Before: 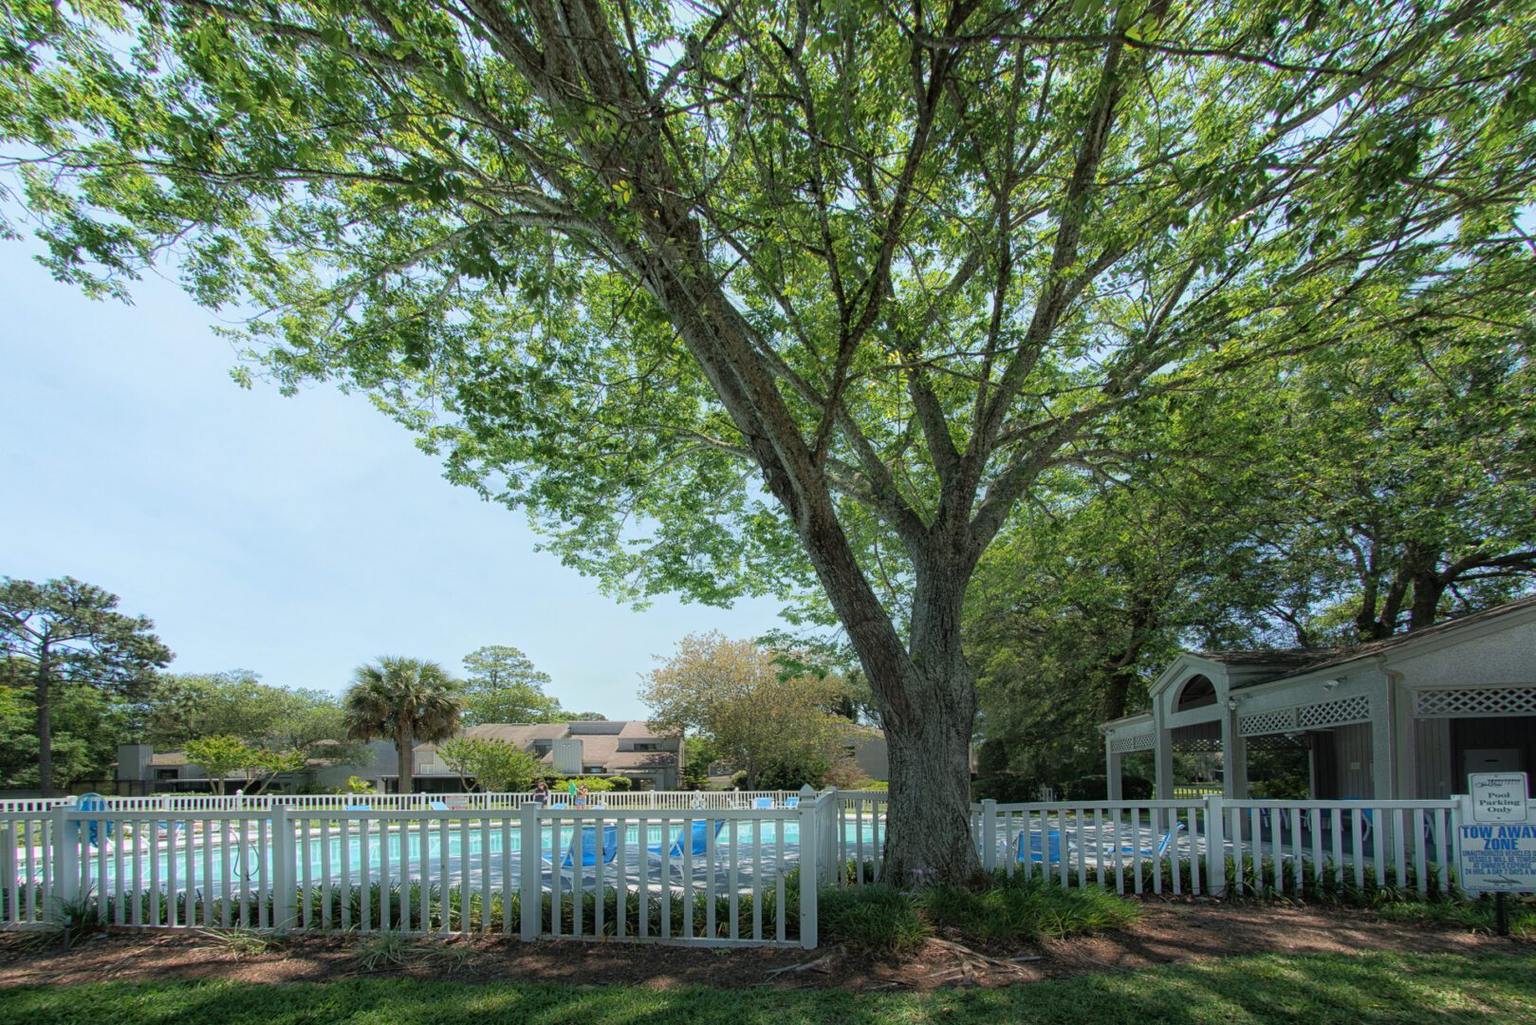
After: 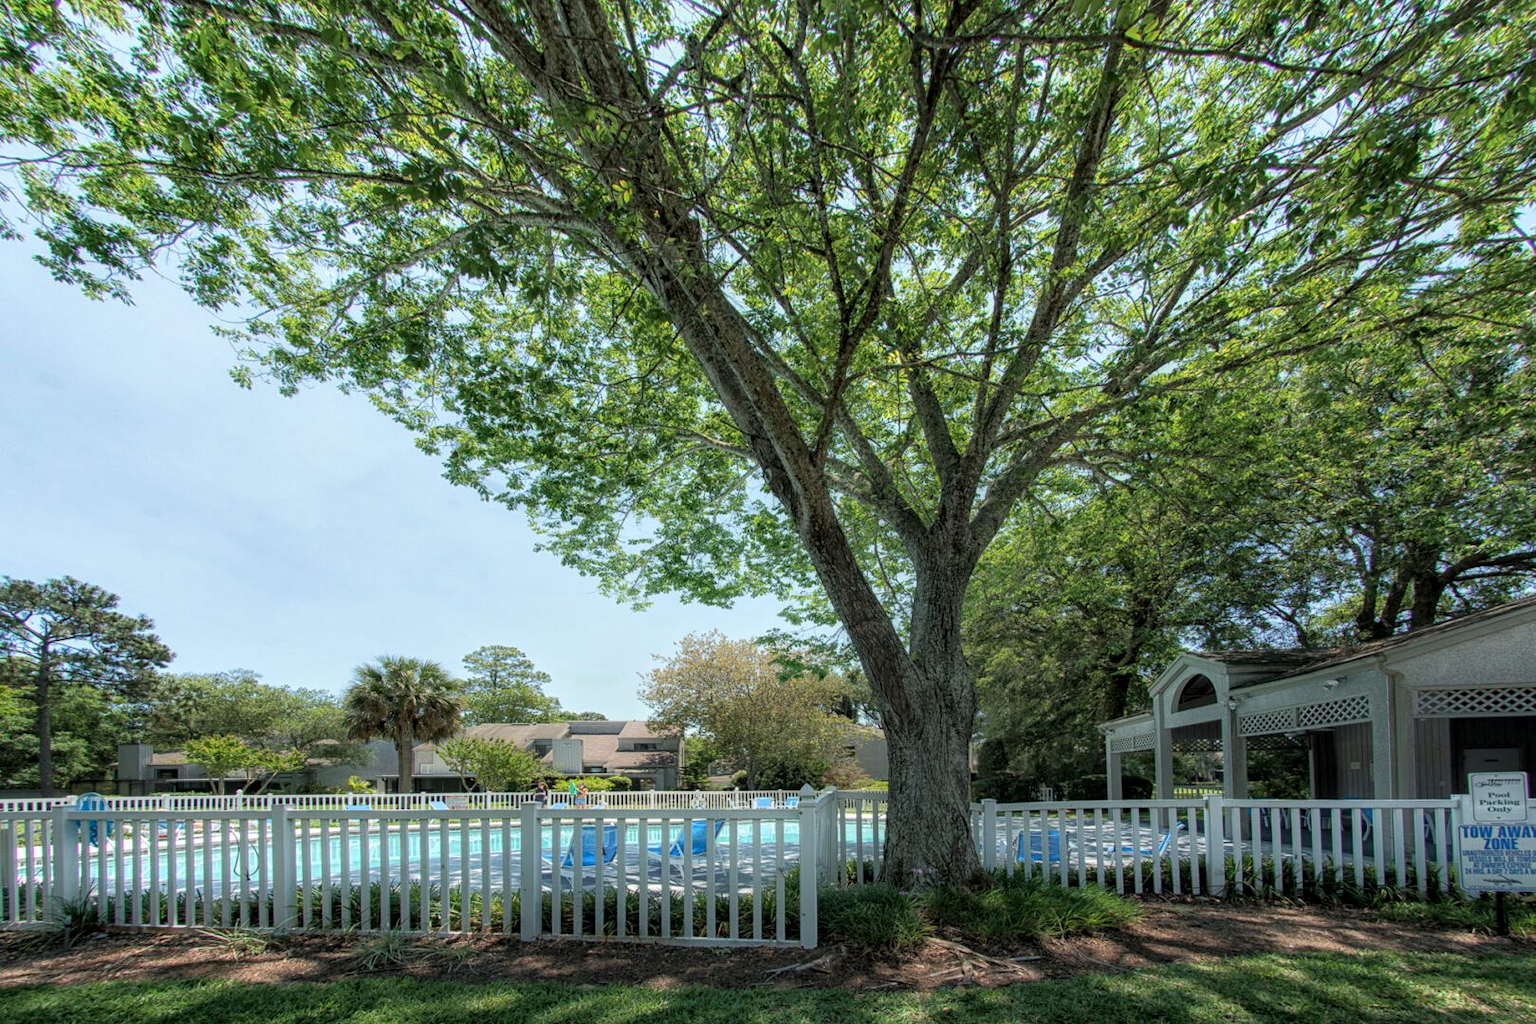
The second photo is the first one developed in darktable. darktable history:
shadows and highlights: shadows 29.32, highlights -29.32, low approximation 0.01, soften with gaussian
local contrast: detail 130%
